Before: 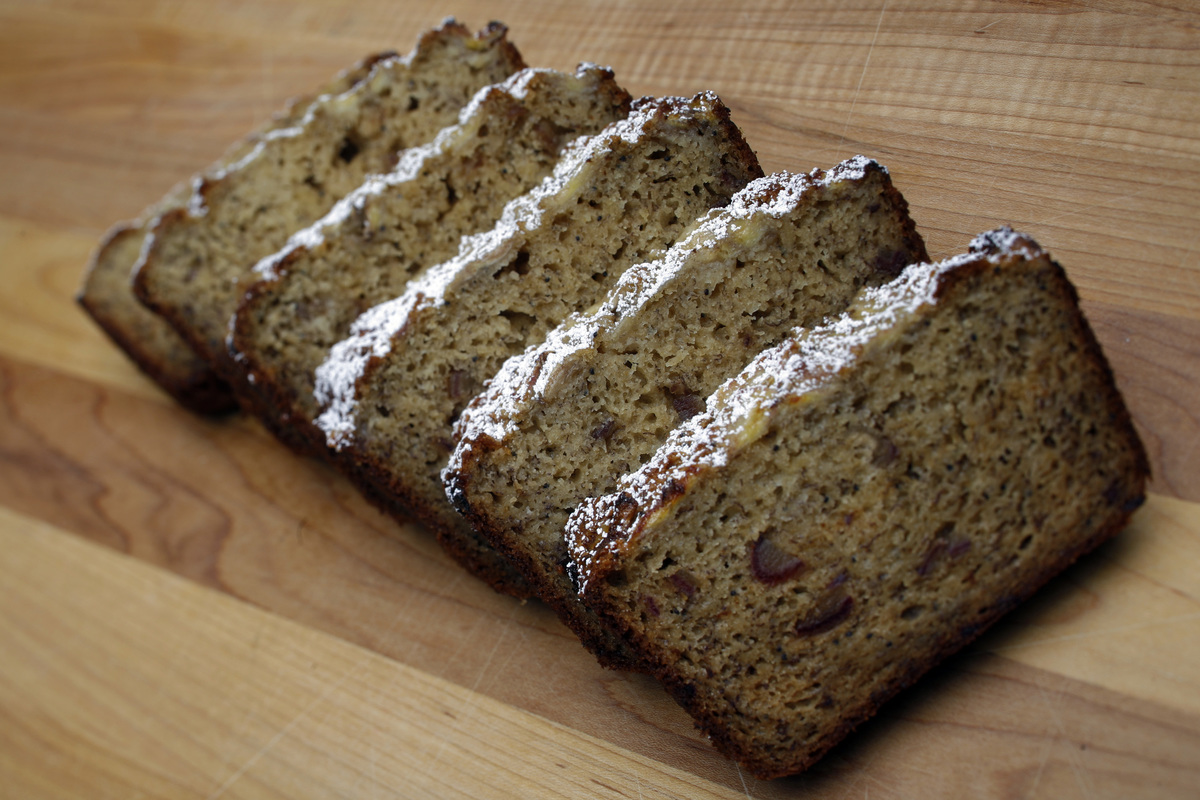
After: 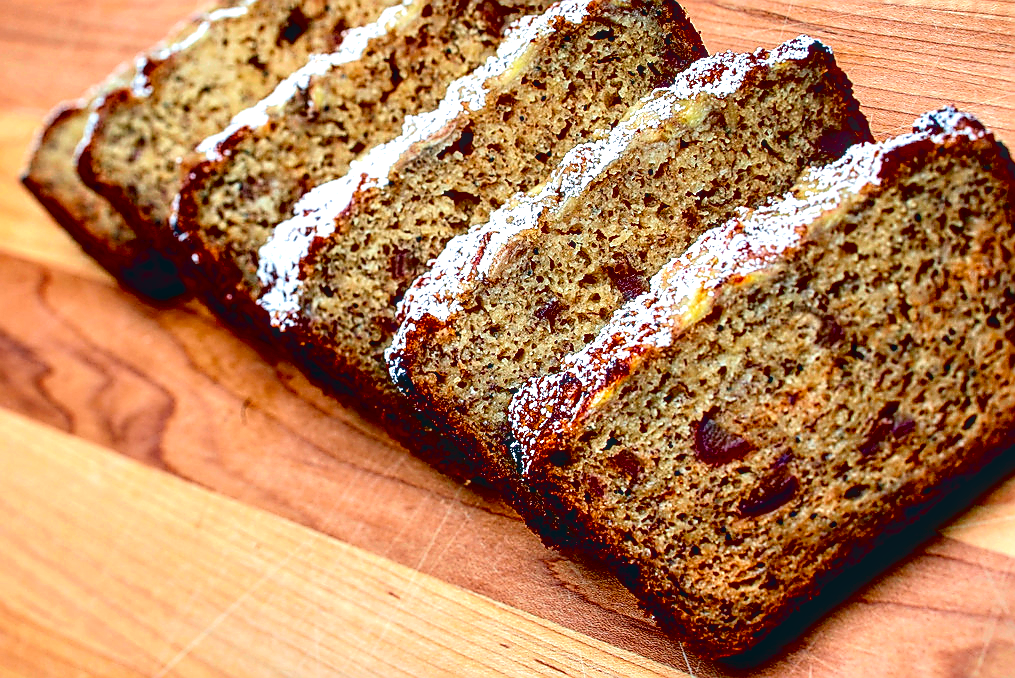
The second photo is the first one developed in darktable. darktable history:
contrast equalizer: octaves 7, y [[0.6 ×6], [0.55 ×6], [0 ×6], [0 ×6], [0 ×6]]
contrast brightness saturation: contrast -0.098, brightness 0.049, saturation 0.077
exposure: black level correction 0.011, exposure 1.078 EV, compensate highlight preservation false
crop and rotate: left 4.71%, top 15.242%, right 10.696%
sharpen: radius 1.367, amount 1.243, threshold 0.788
tone curve: curves: ch0 [(0, 0.025) (0.15, 0.143) (0.452, 0.486) (0.751, 0.788) (1, 0.961)]; ch1 [(0, 0) (0.416, 0.4) (0.476, 0.469) (0.497, 0.494) (0.546, 0.571) (0.566, 0.607) (0.62, 0.657) (1, 1)]; ch2 [(0, 0) (0.386, 0.397) (0.505, 0.498) (0.547, 0.546) (0.579, 0.58) (1, 1)], color space Lab, independent channels, preserve colors none
velvia: strength 6.25%
local contrast: detail 140%
